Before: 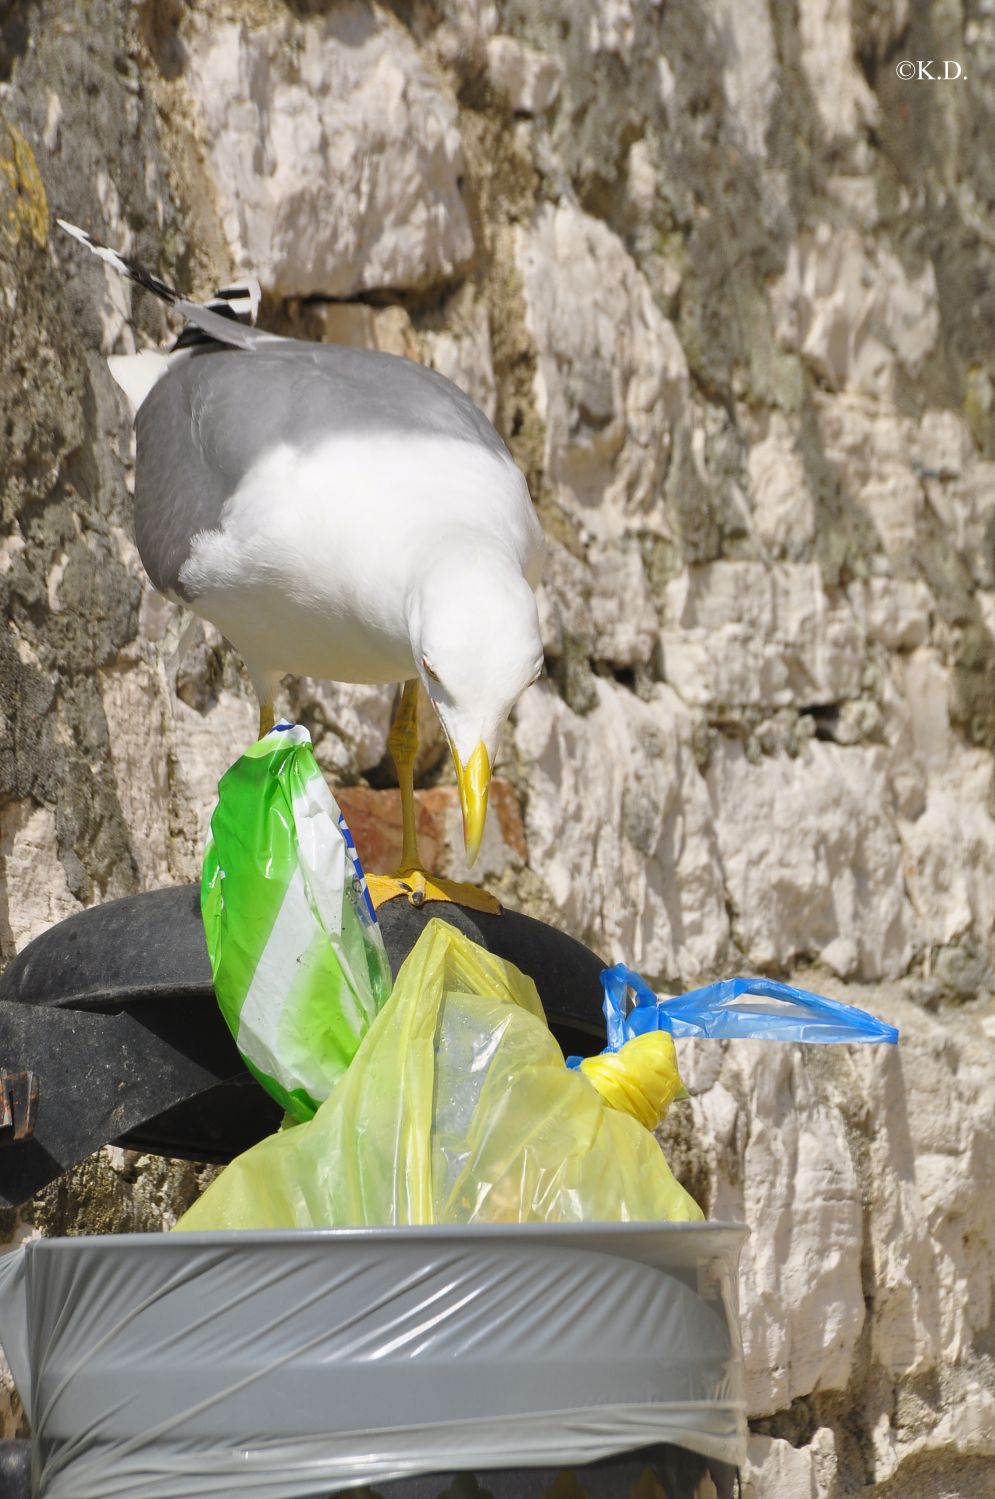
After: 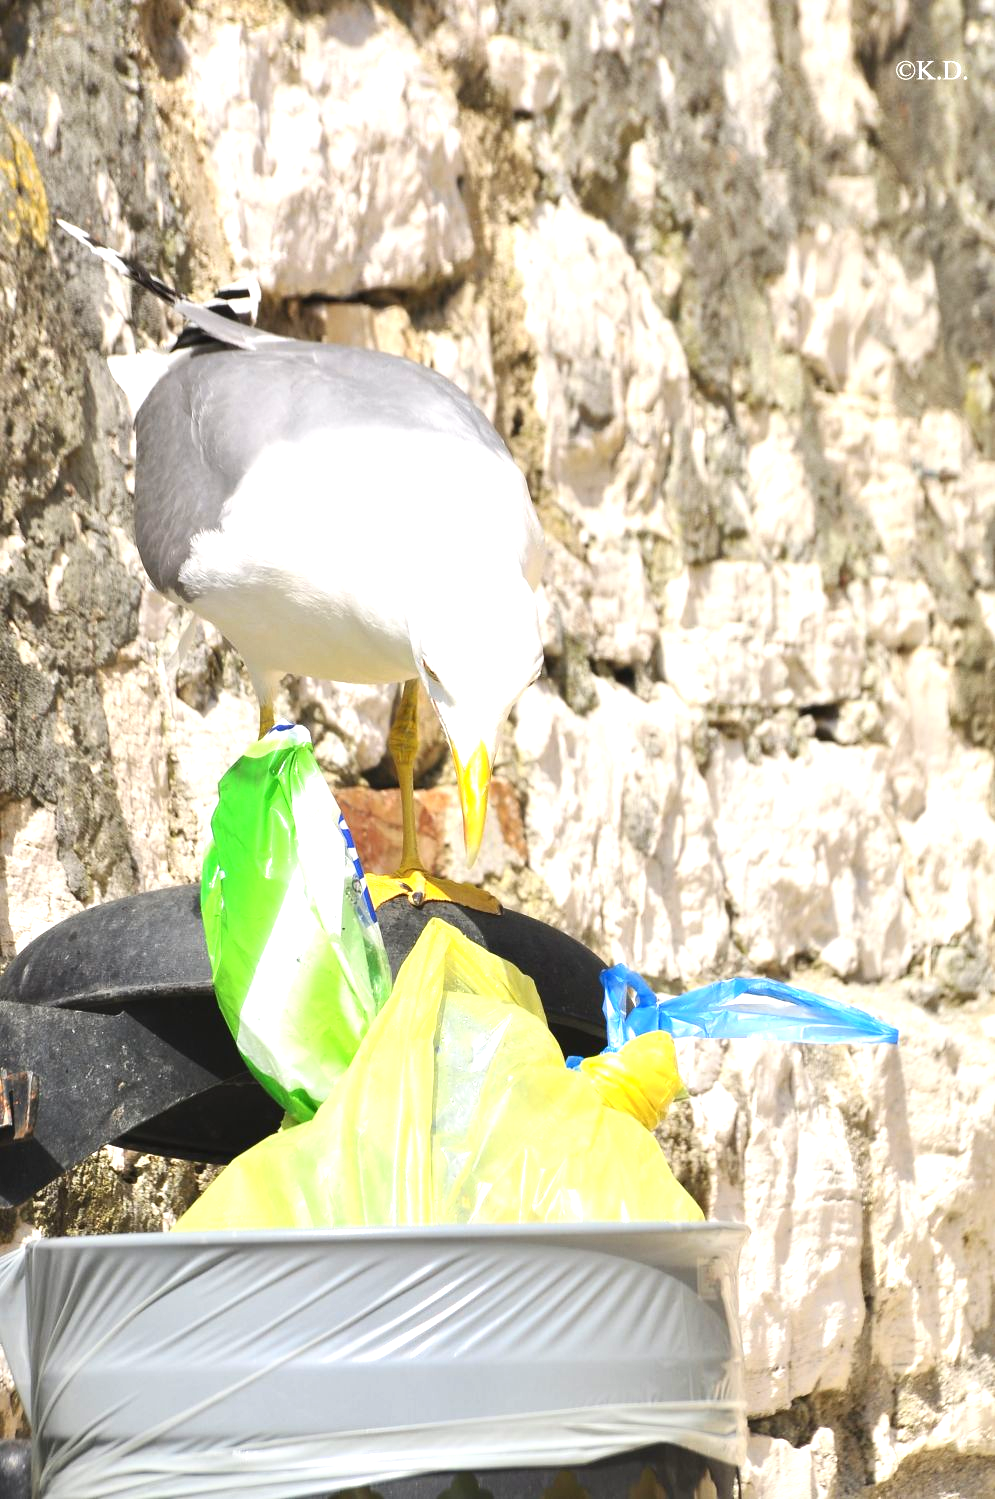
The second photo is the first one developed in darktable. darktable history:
contrast brightness saturation: contrast 0.144
exposure: black level correction 0, exposure 1.103 EV, compensate highlight preservation false
